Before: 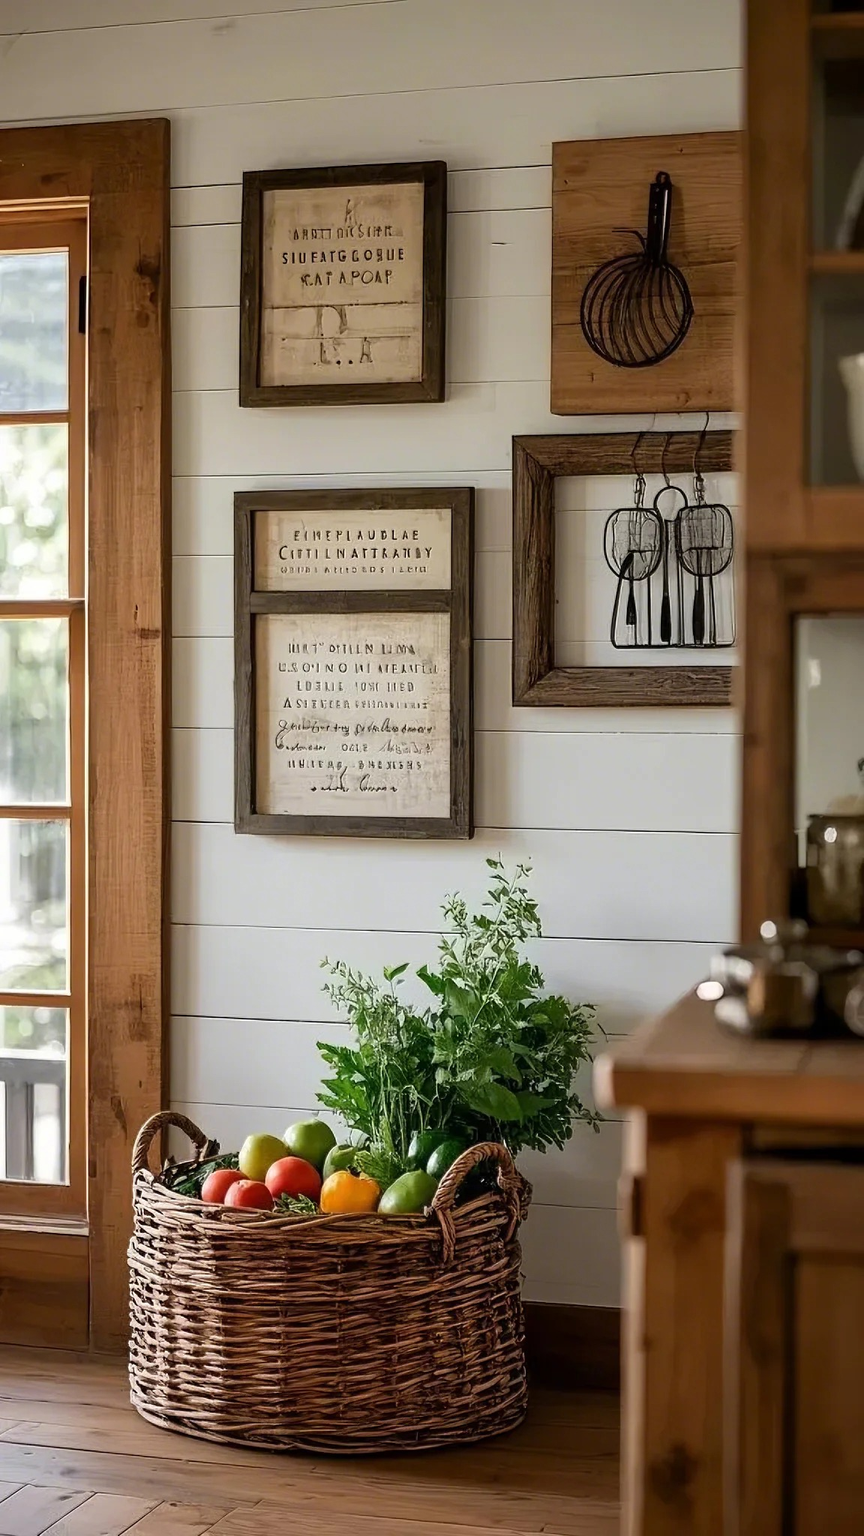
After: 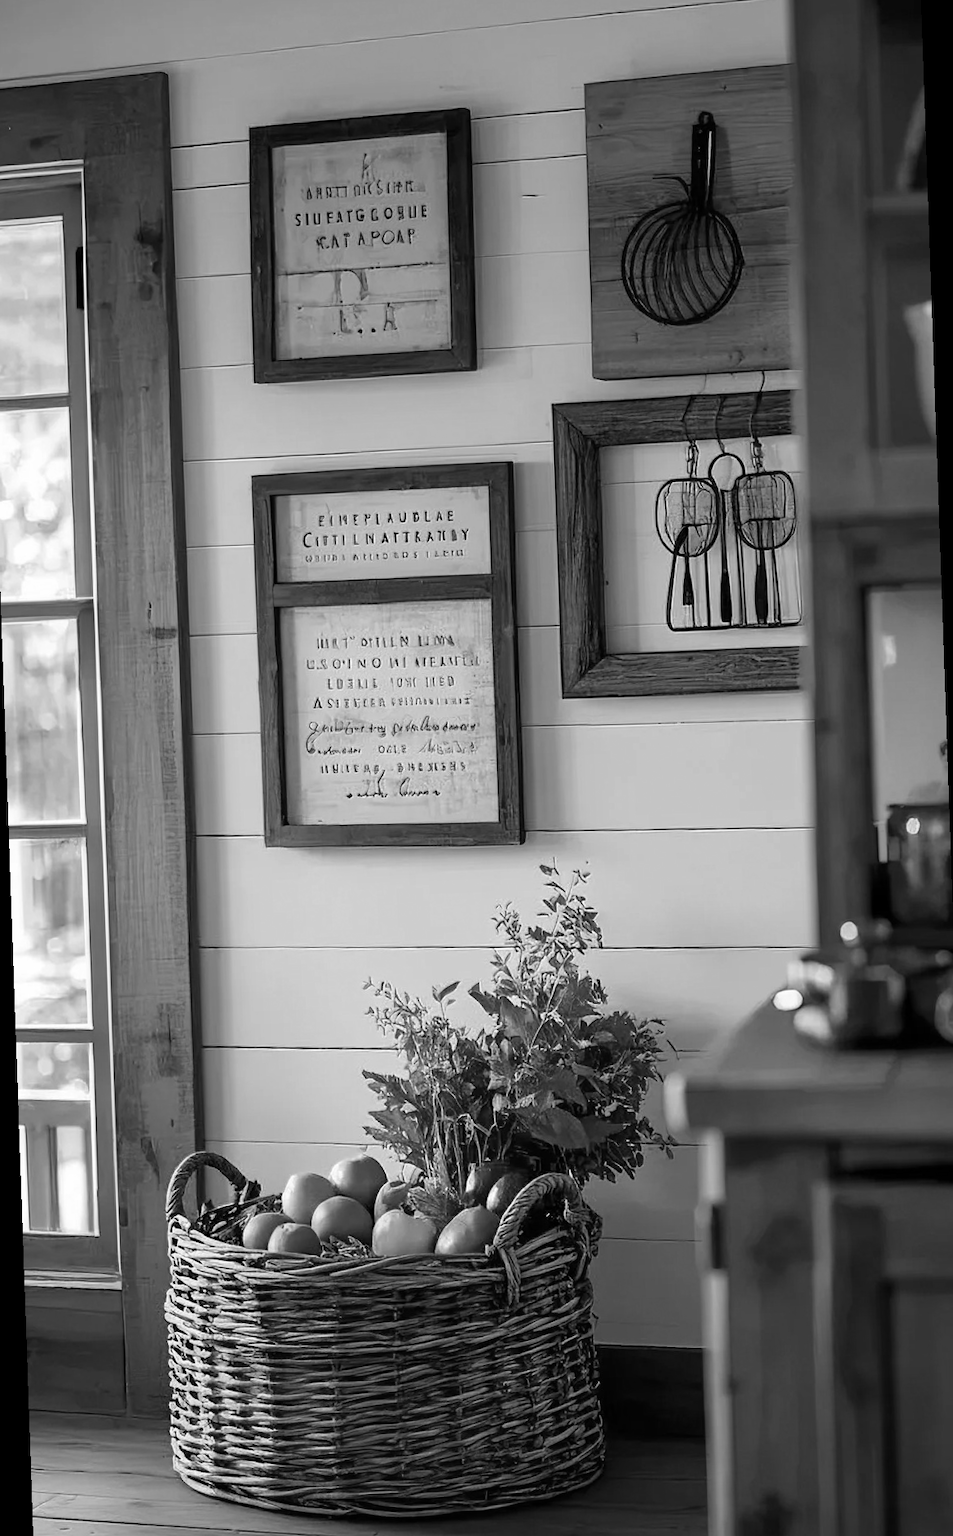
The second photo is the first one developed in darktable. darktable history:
monochrome: on, module defaults
rotate and perspective: rotation -2°, crop left 0.022, crop right 0.978, crop top 0.049, crop bottom 0.951
